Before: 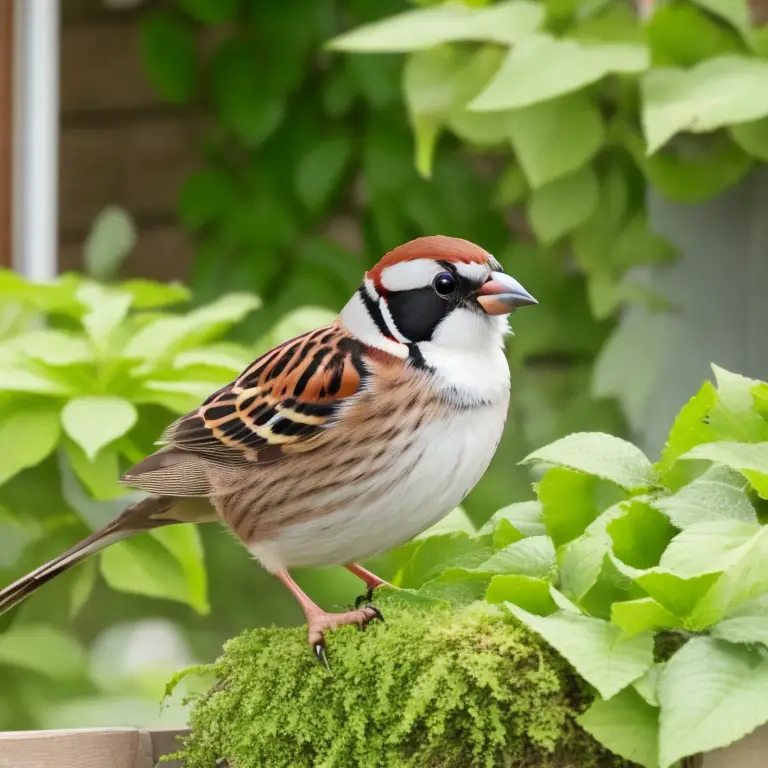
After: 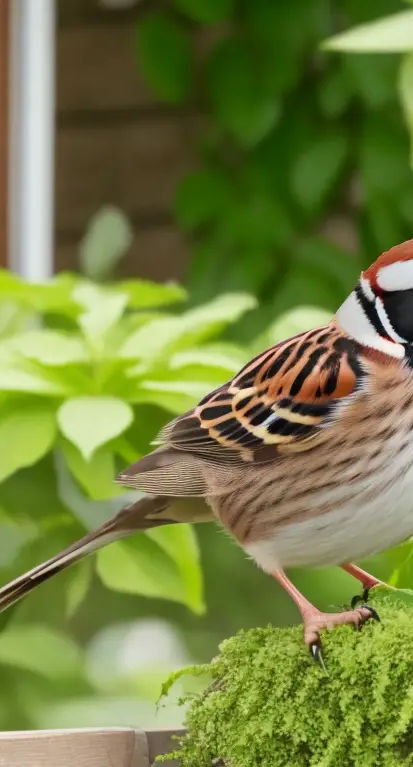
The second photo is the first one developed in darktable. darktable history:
exposure: compensate highlight preservation false
crop: left 0.587%, right 45.588%, bottom 0.086%
